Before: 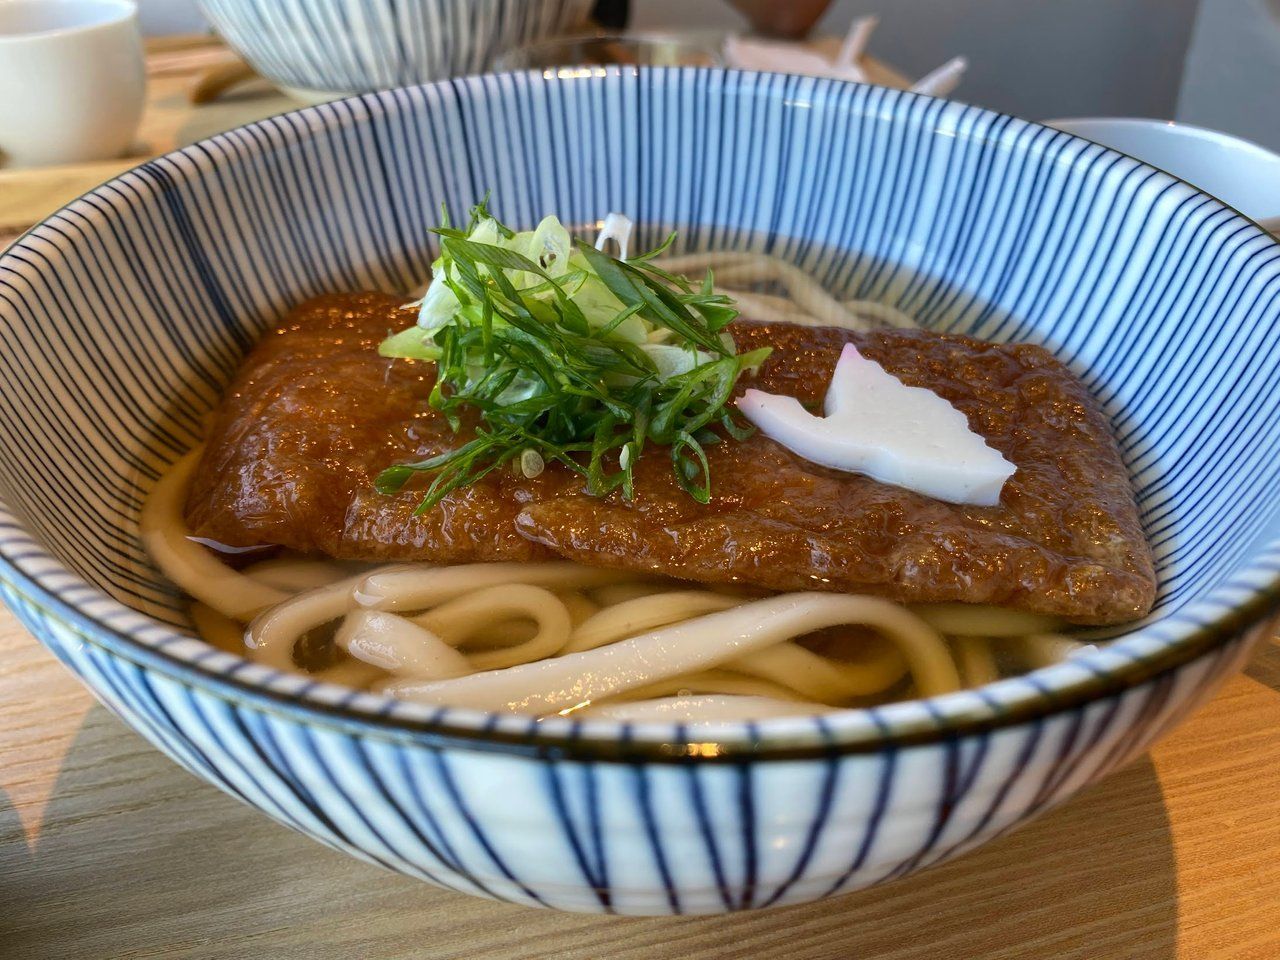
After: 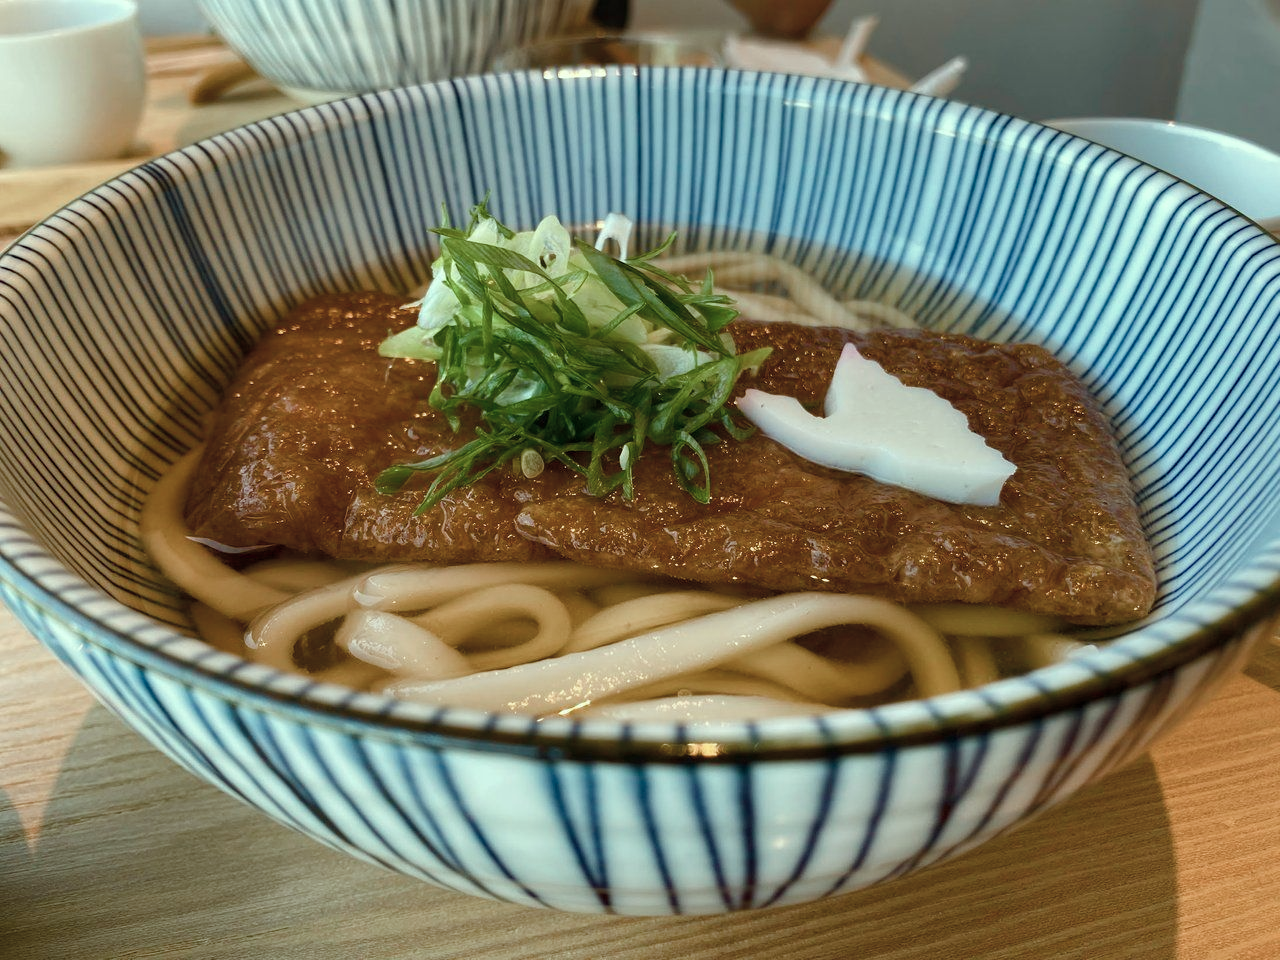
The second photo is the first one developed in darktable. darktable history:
color correction: highlights a* -12.64, highlights b* -18.1, saturation 0.7
color balance rgb: perceptual saturation grading › global saturation 20%, perceptual saturation grading › highlights -25%, perceptual saturation grading › shadows 50%
white balance: red 1.08, blue 0.791
